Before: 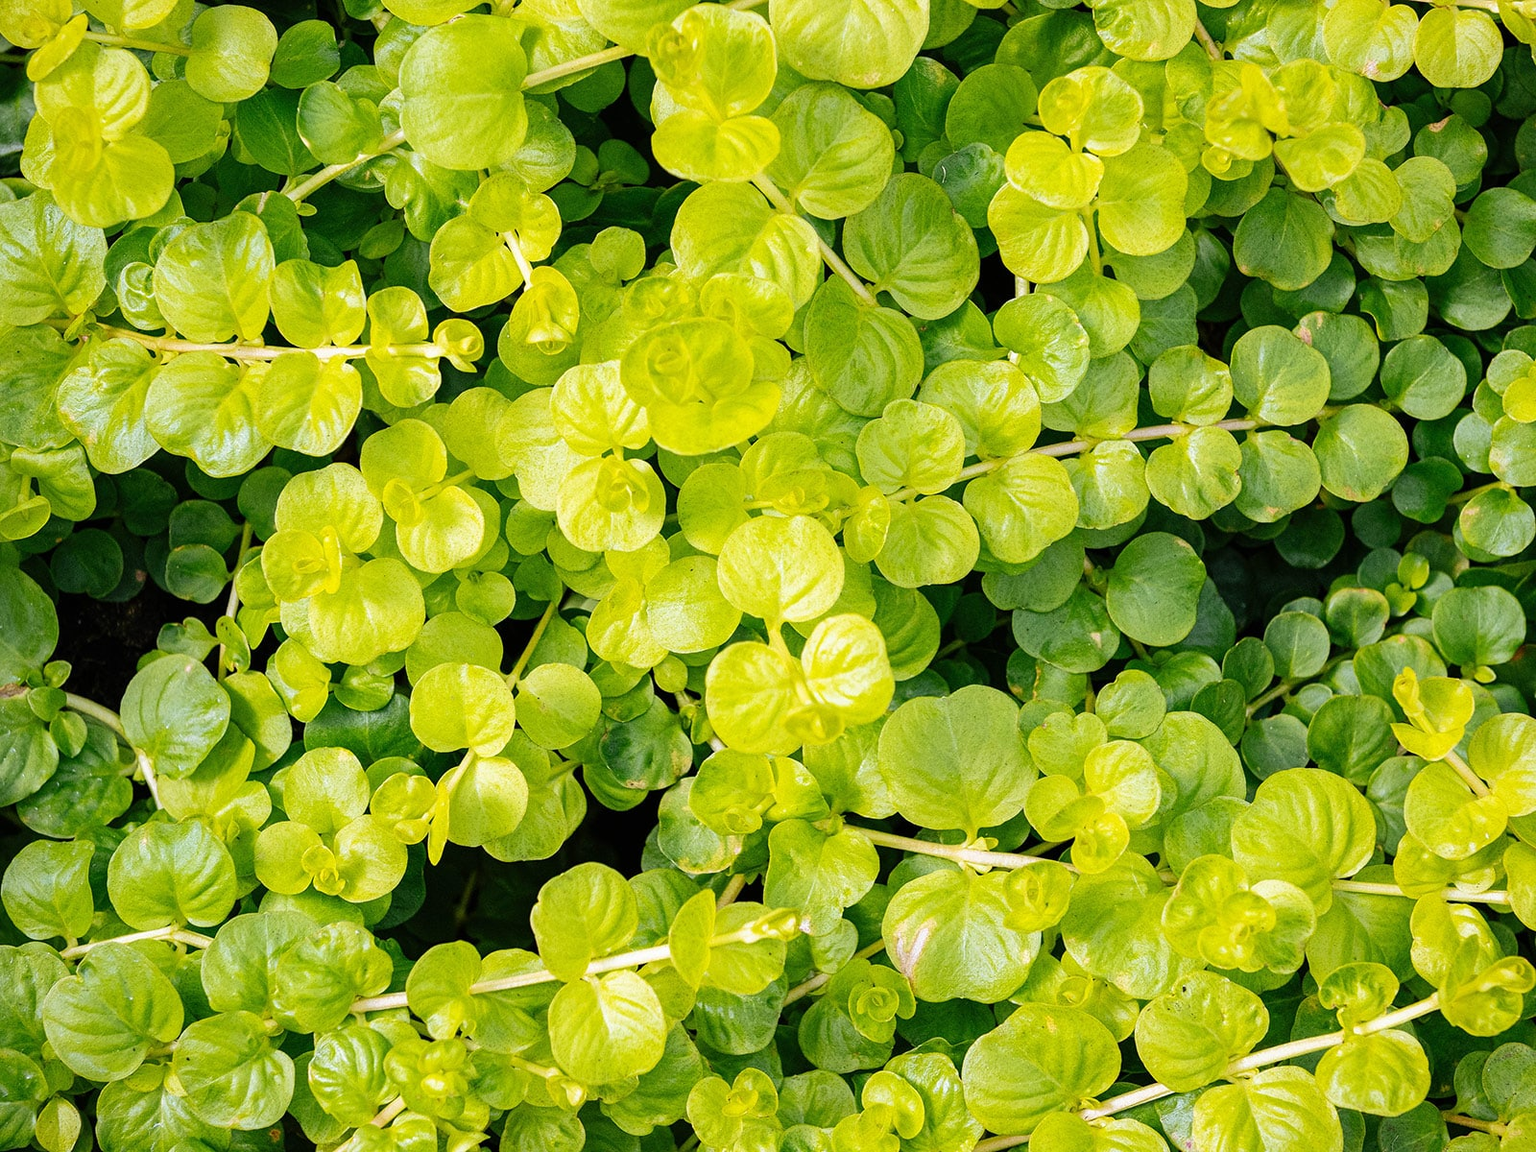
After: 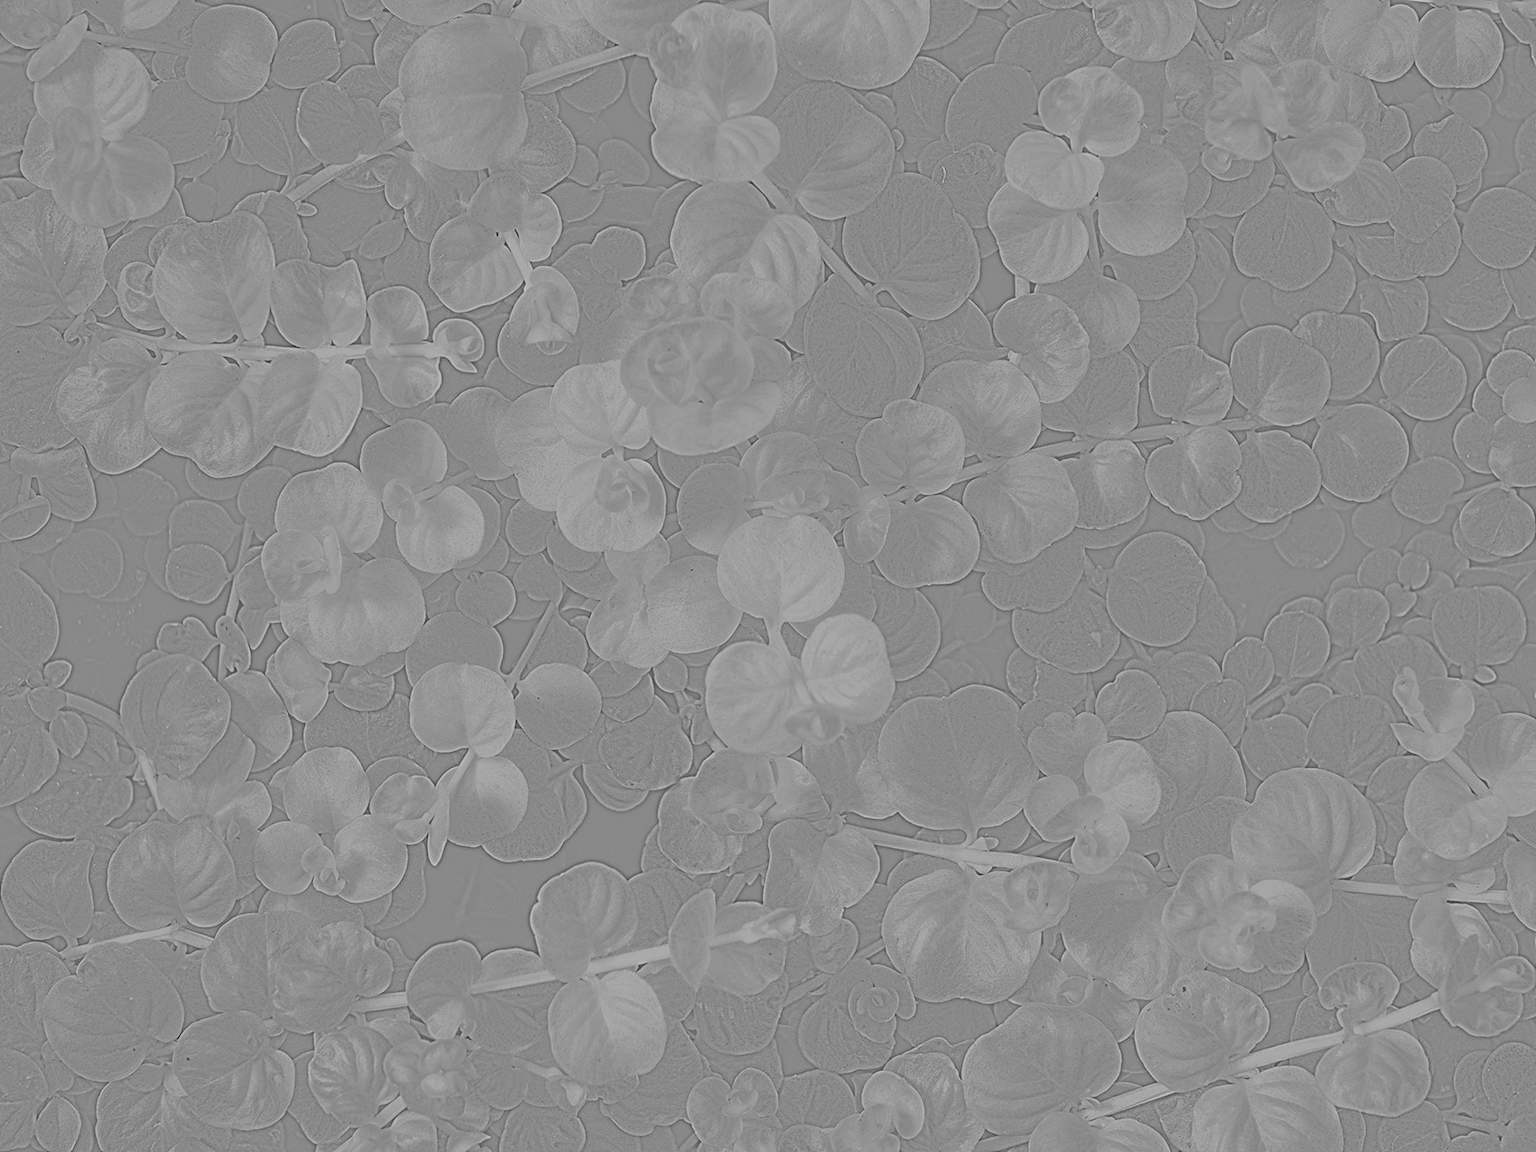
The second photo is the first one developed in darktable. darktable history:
highpass: sharpness 5.84%, contrast boost 8.44%
exposure: black level correction 0, exposure 1.1 EV, compensate exposure bias true, compensate highlight preservation false
tone curve: curves: ch0 [(0, 0) (0.003, 0.108) (0.011, 0.113) (0.025, 0.113) (0.044, 0.121) (0.069, 0.132) (0.1, 0.145) (0.136, 0.158) (0.177, 0.182) (0.224, 0.215) (0.277, 0.27) (0.335, 0.341) (0.399, 0.424) (0.468, 0.528) (0.543, 0.622) (0.623, 0.721) (0.709, 0.79) (0.801, 0.846) (0.898, 0.871) (1, 1)], preserve colors none
